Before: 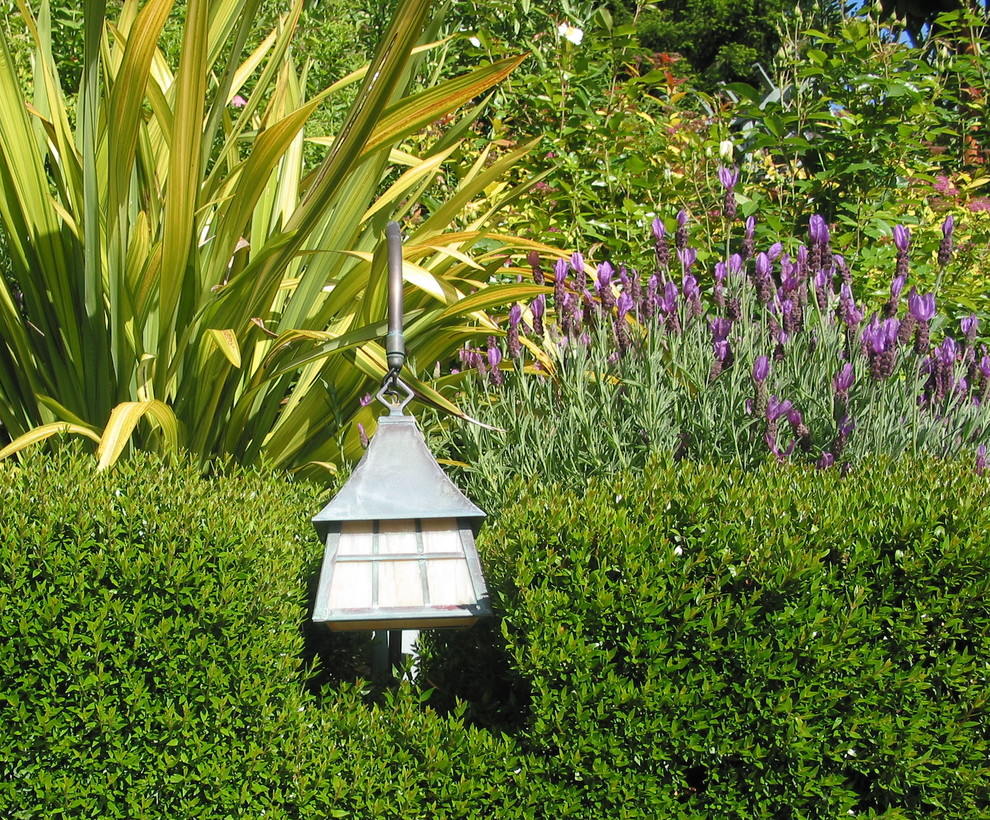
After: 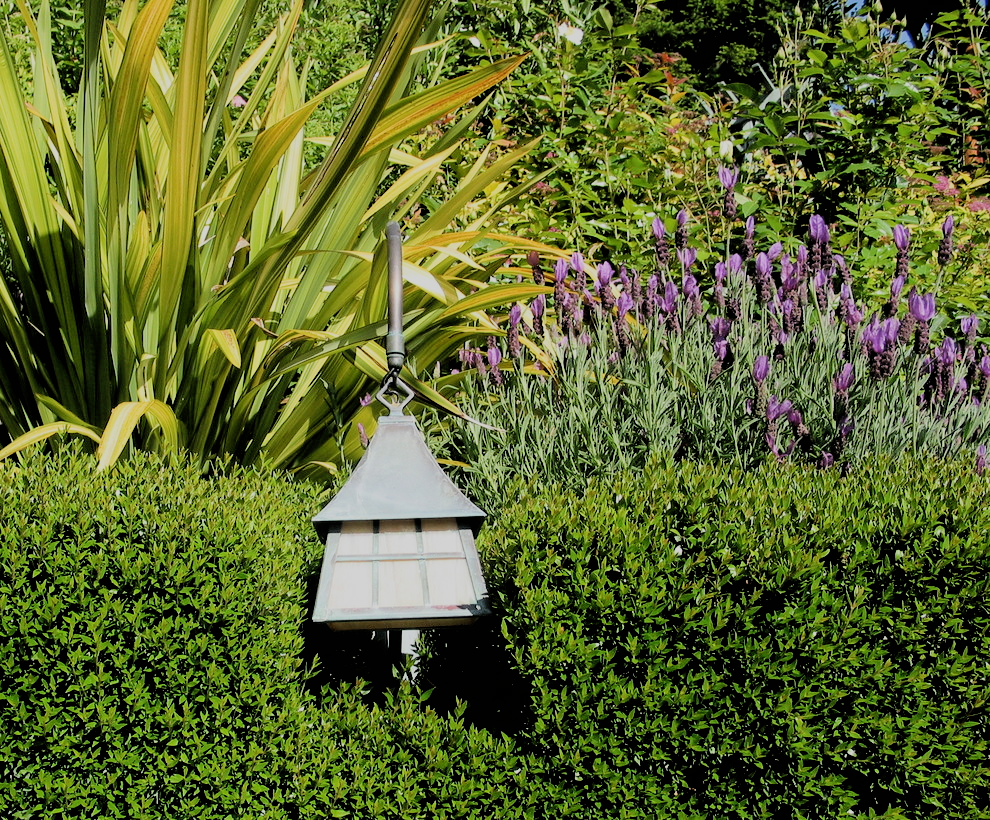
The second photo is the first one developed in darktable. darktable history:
filmic rgb: black relative exposure -3.24 EV, white relative exposure 7.02 EV, hardness 1.48, contrast 1.344
